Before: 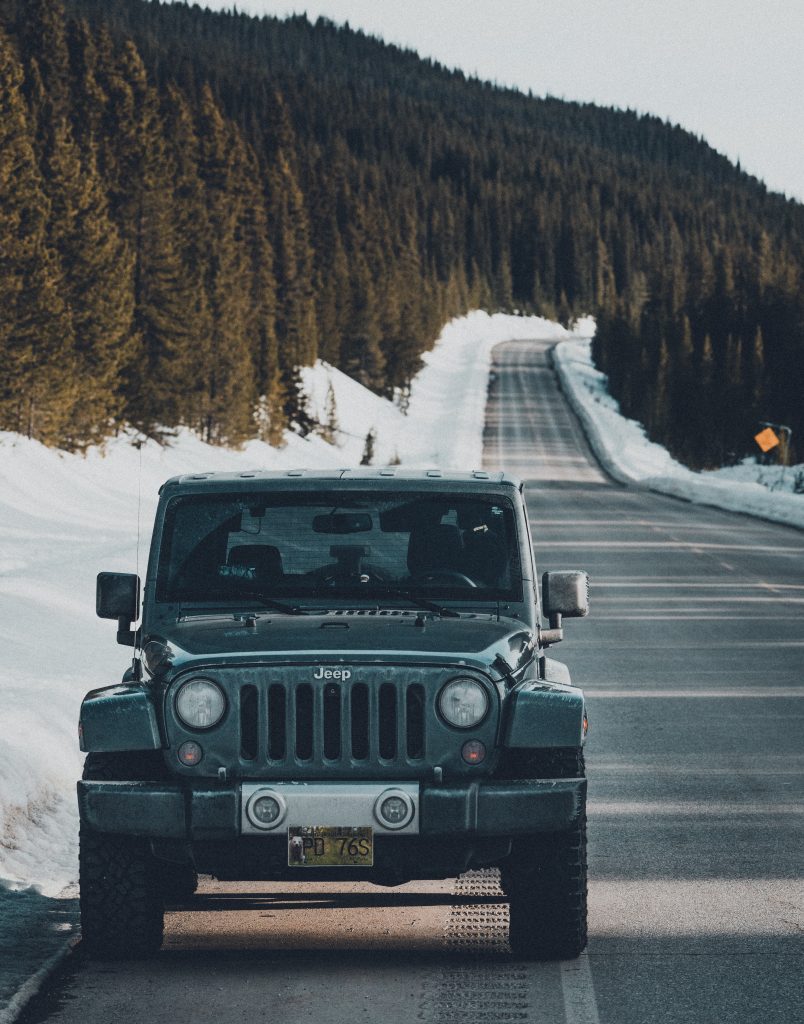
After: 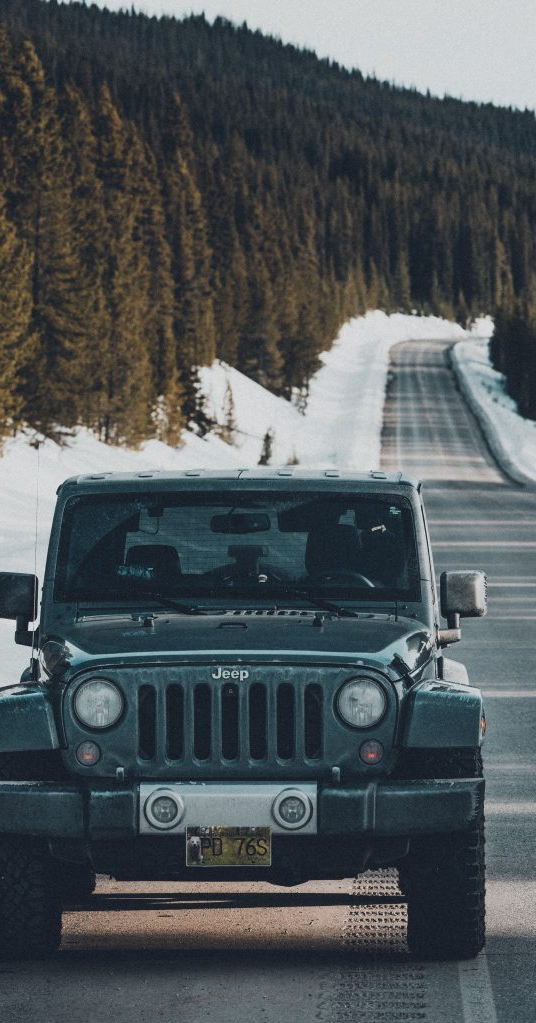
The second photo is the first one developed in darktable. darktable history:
crop and rotate: left 12.702%, right 20.585%
